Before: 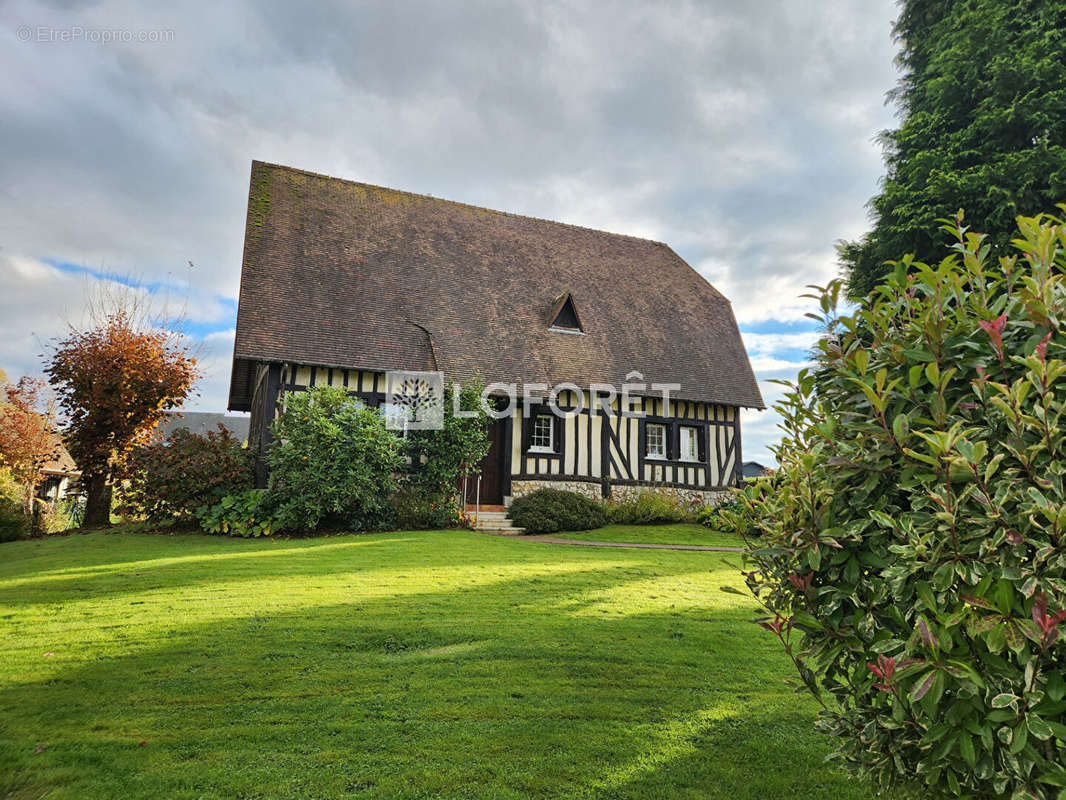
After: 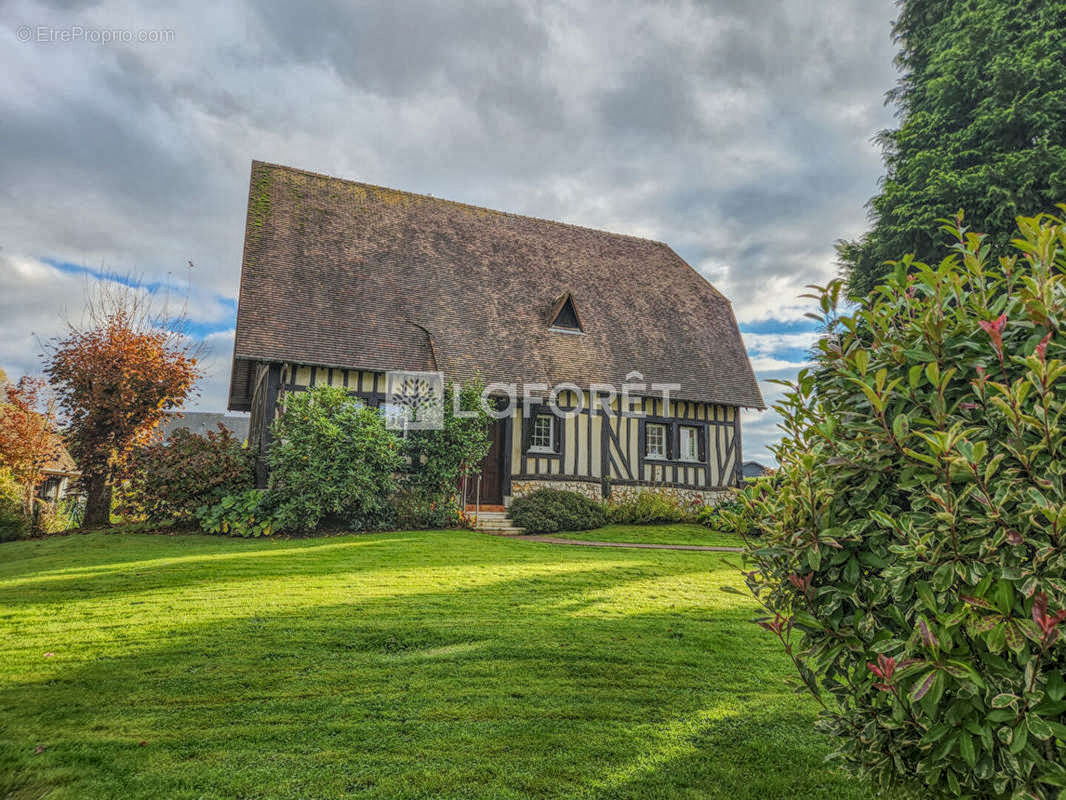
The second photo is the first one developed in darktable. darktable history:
local contrast: highlights 20%, shadows 28%, detail 199%, midtone range 0.2
